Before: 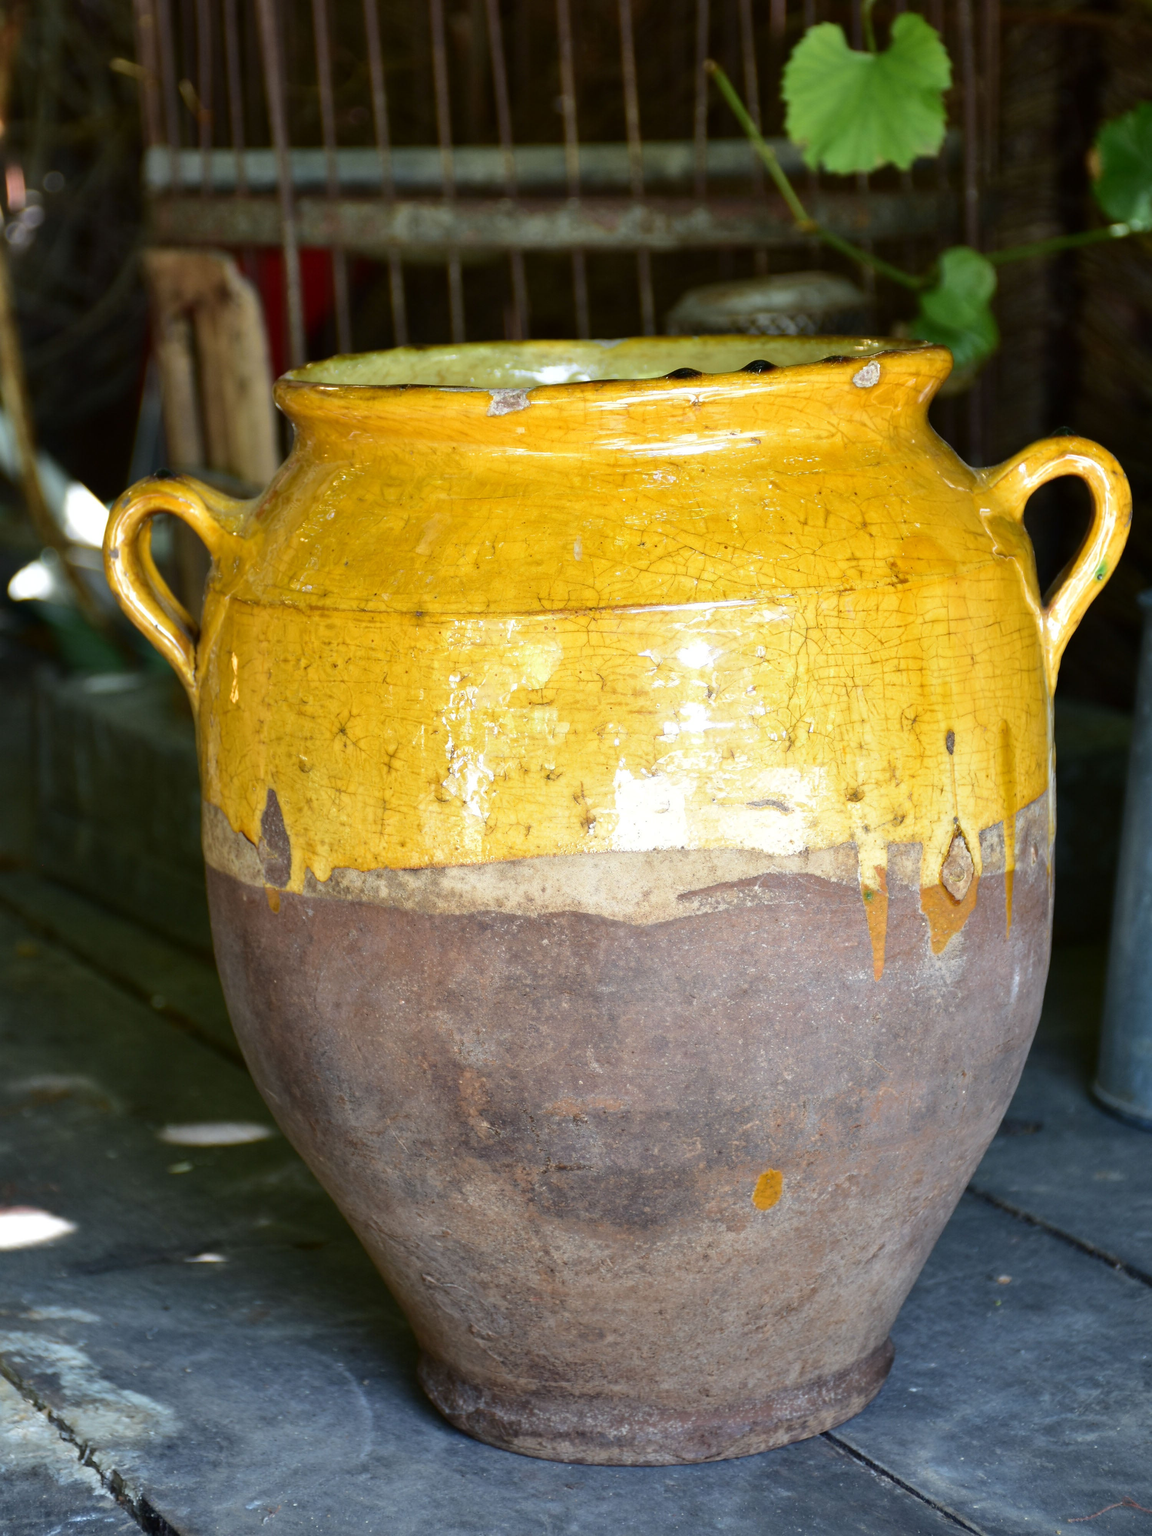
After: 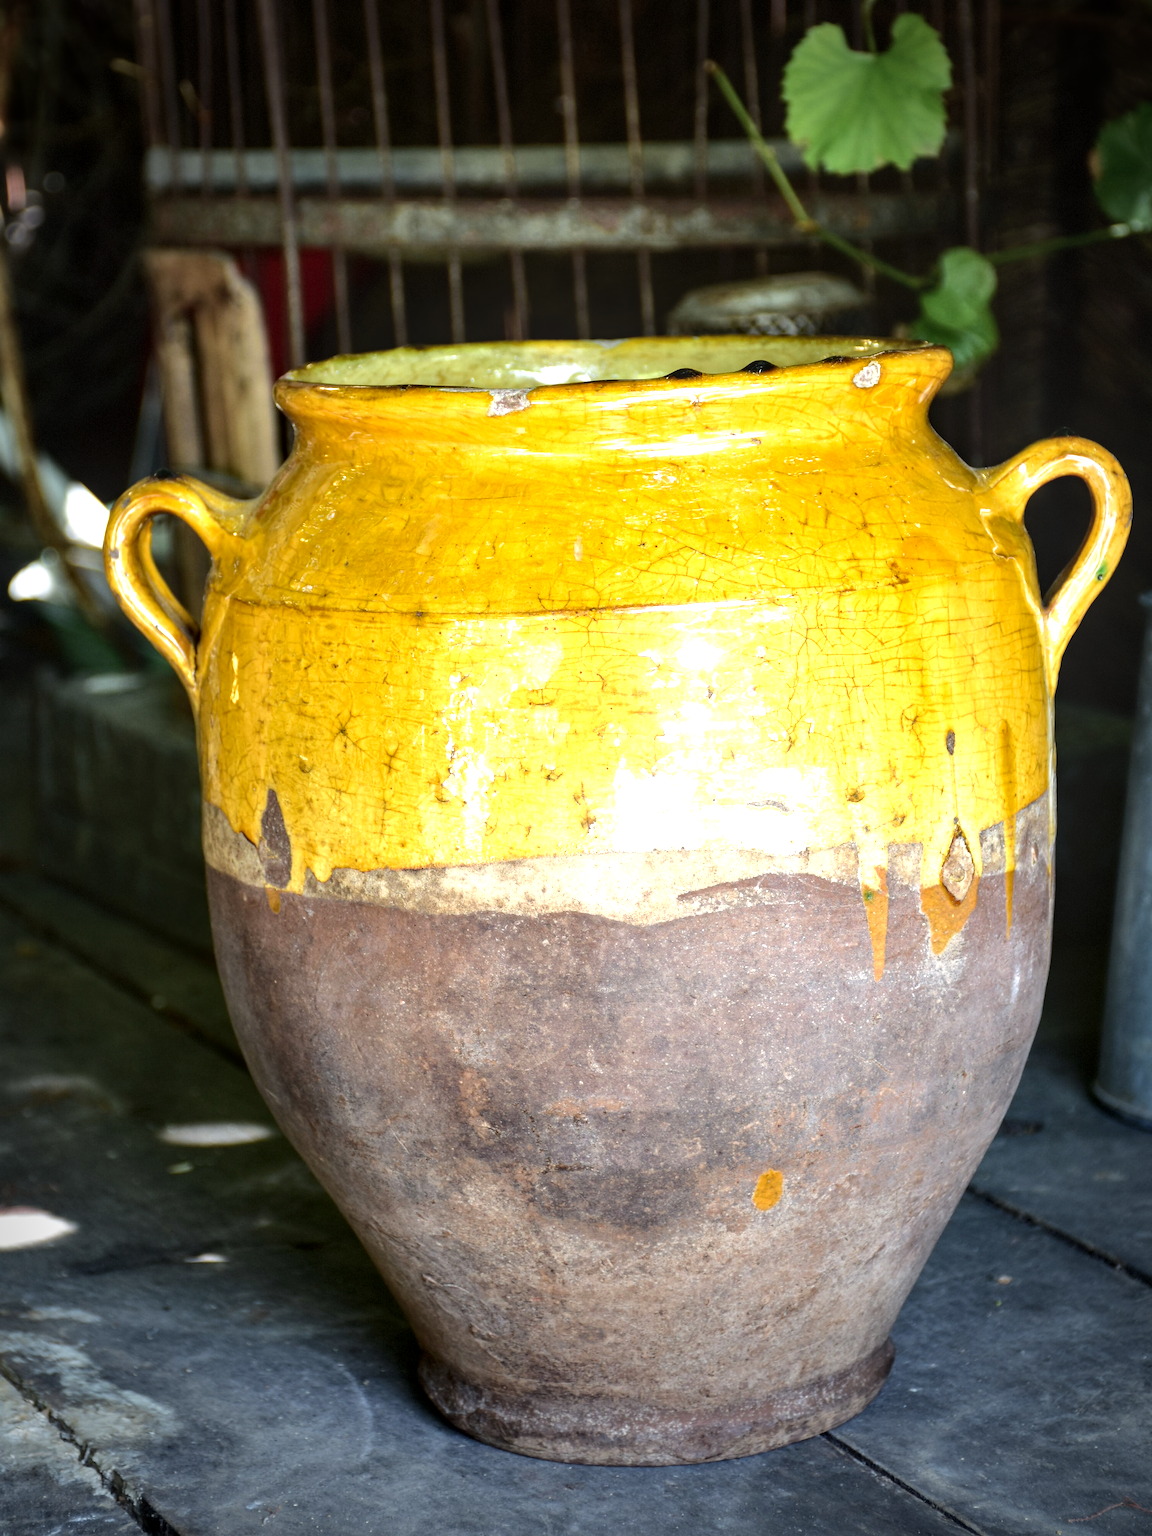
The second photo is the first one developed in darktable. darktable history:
local contrast: on, module defaults
vignetting: fall-off start 64.96%, brightness -0.587, saturation -0.118, width/height ratio 0.874, dithering 8-bit output
tone equalizer: -8 EV -0.725 EV, -7 EV -0.699 EV, -6 EV -0.611 EV, -5 EV -0.365 EV, -3 EV 0.377 EV, -2 EV 0.6 EV, -1 EV 0.678 EV, +0 EV 0.758 EV, mask exposure compensation -0.511 EV
